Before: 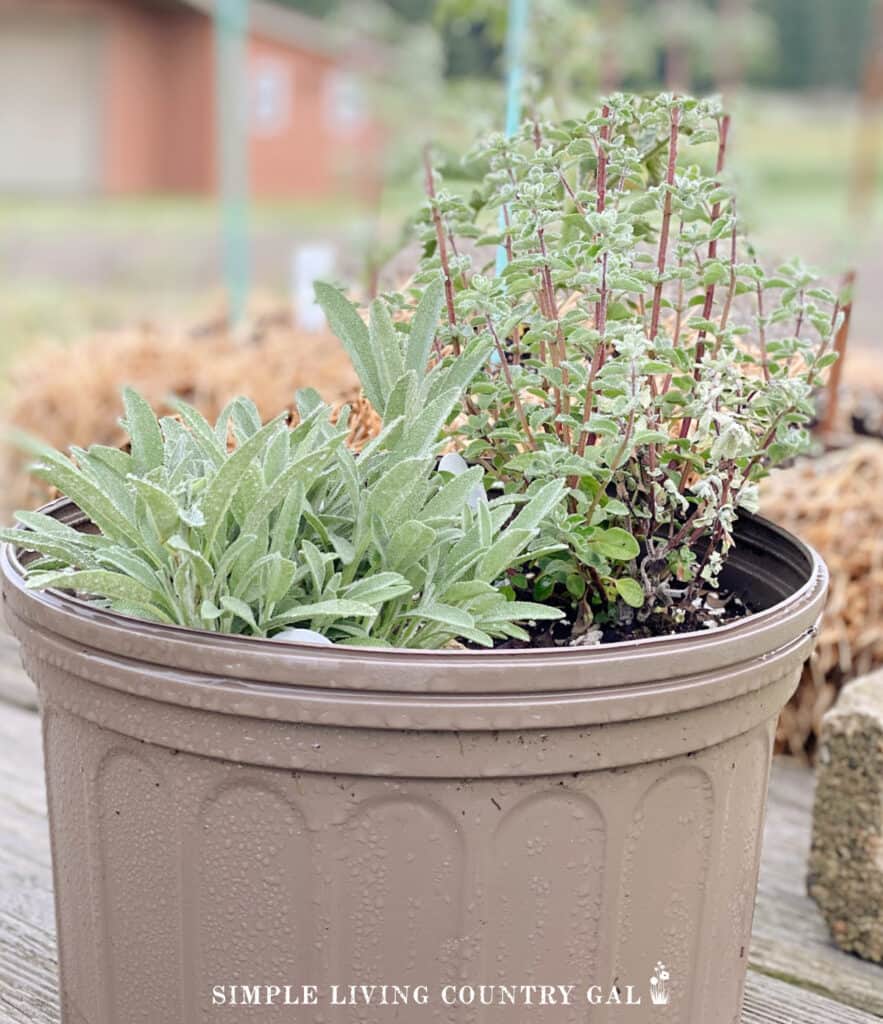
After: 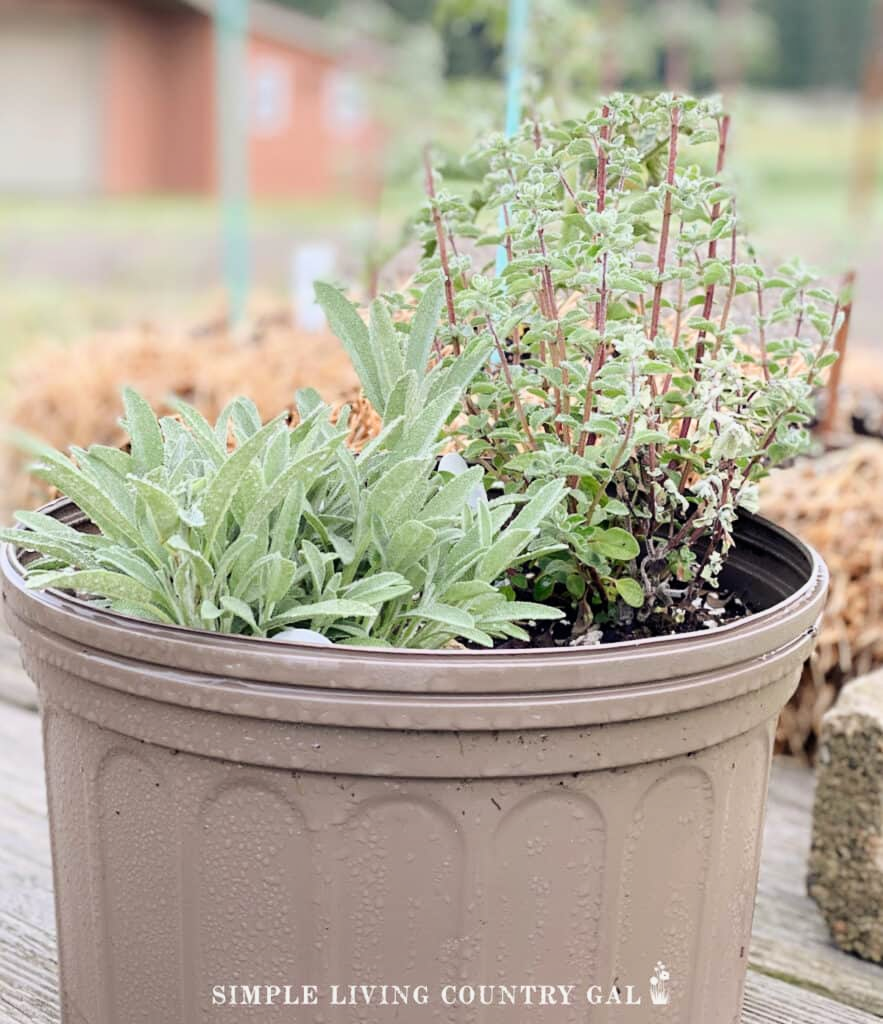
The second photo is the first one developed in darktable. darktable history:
filmic rgb: black relative exposure -11.35 EV, white relative exposure 3.22 EV, hardness 6.76, color science v6 (2022)
tone equalizer: -8 EV -0.001 EV, -7 EV 0.001 EV, -6 EV -0.002 EV, -5 EV -0.003 EV, -4 EV -0.062 EV, -3 EV -0.222 EV, -2 EV -0.267 EV, -1 EV 0.105 EV, +0 EV 0.303 EV
